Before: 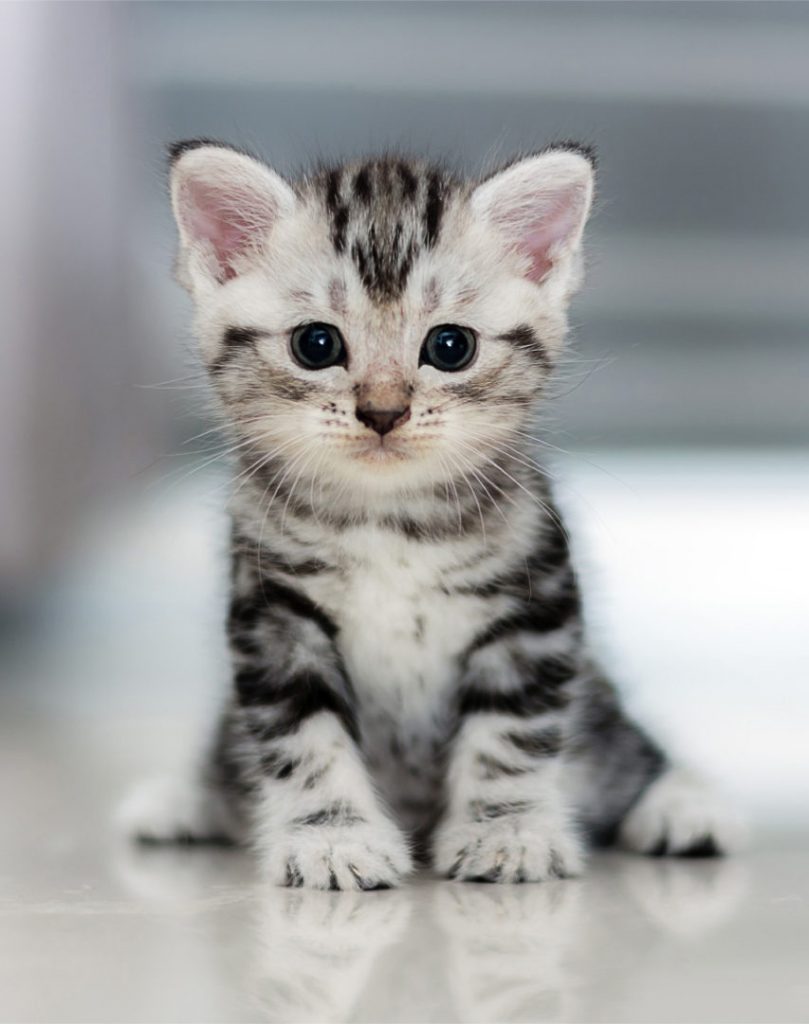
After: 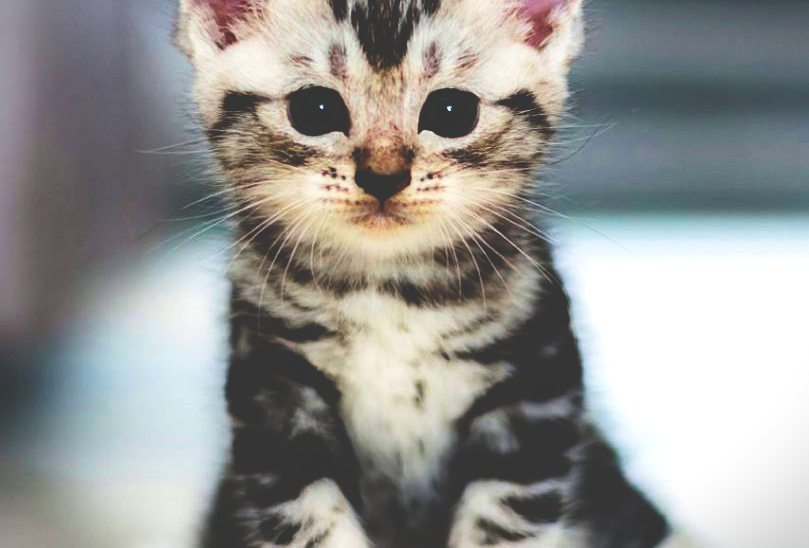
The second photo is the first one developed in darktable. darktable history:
crop and rotate: top 23.043%, bottom 23.437%
contrast brightness saturation: contrast 0.15, brightness 0.05
velvia: strength 39.63%
vignetting: fall-off start 100%, brightness -0.406, saturation -0.3, width/height ratio 1.324, dithering 8-bit output, unbound false
base curve: curves: ch0 [(0, 0.036) (0.083, 0.04) (0.804, 1)], preserve colors none
